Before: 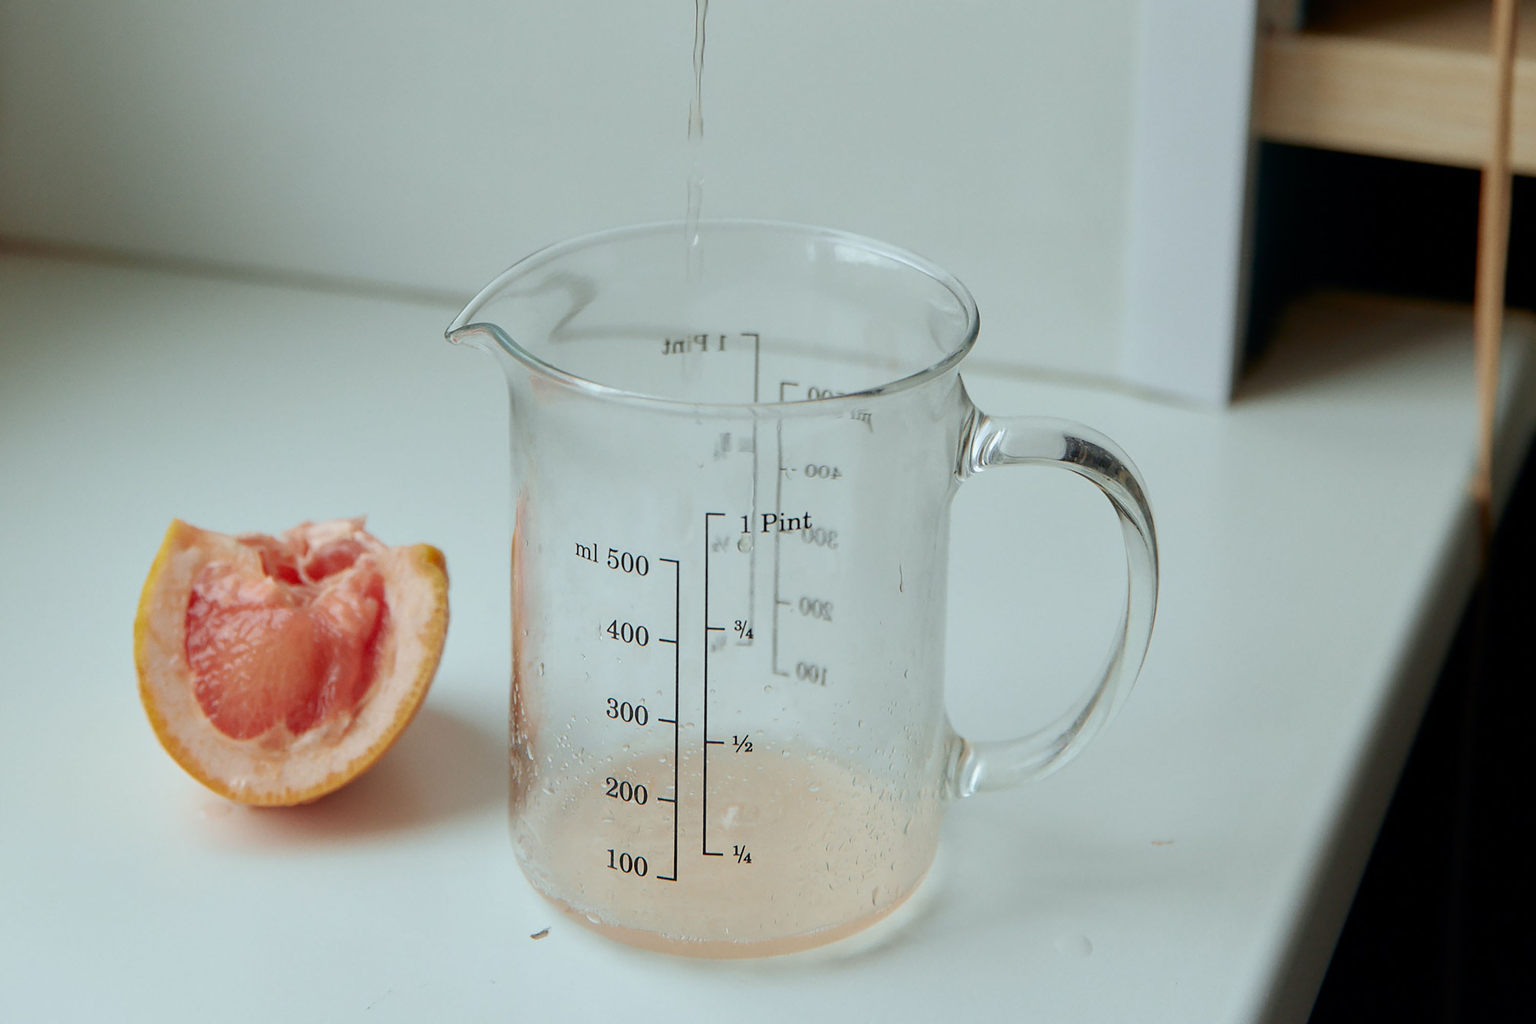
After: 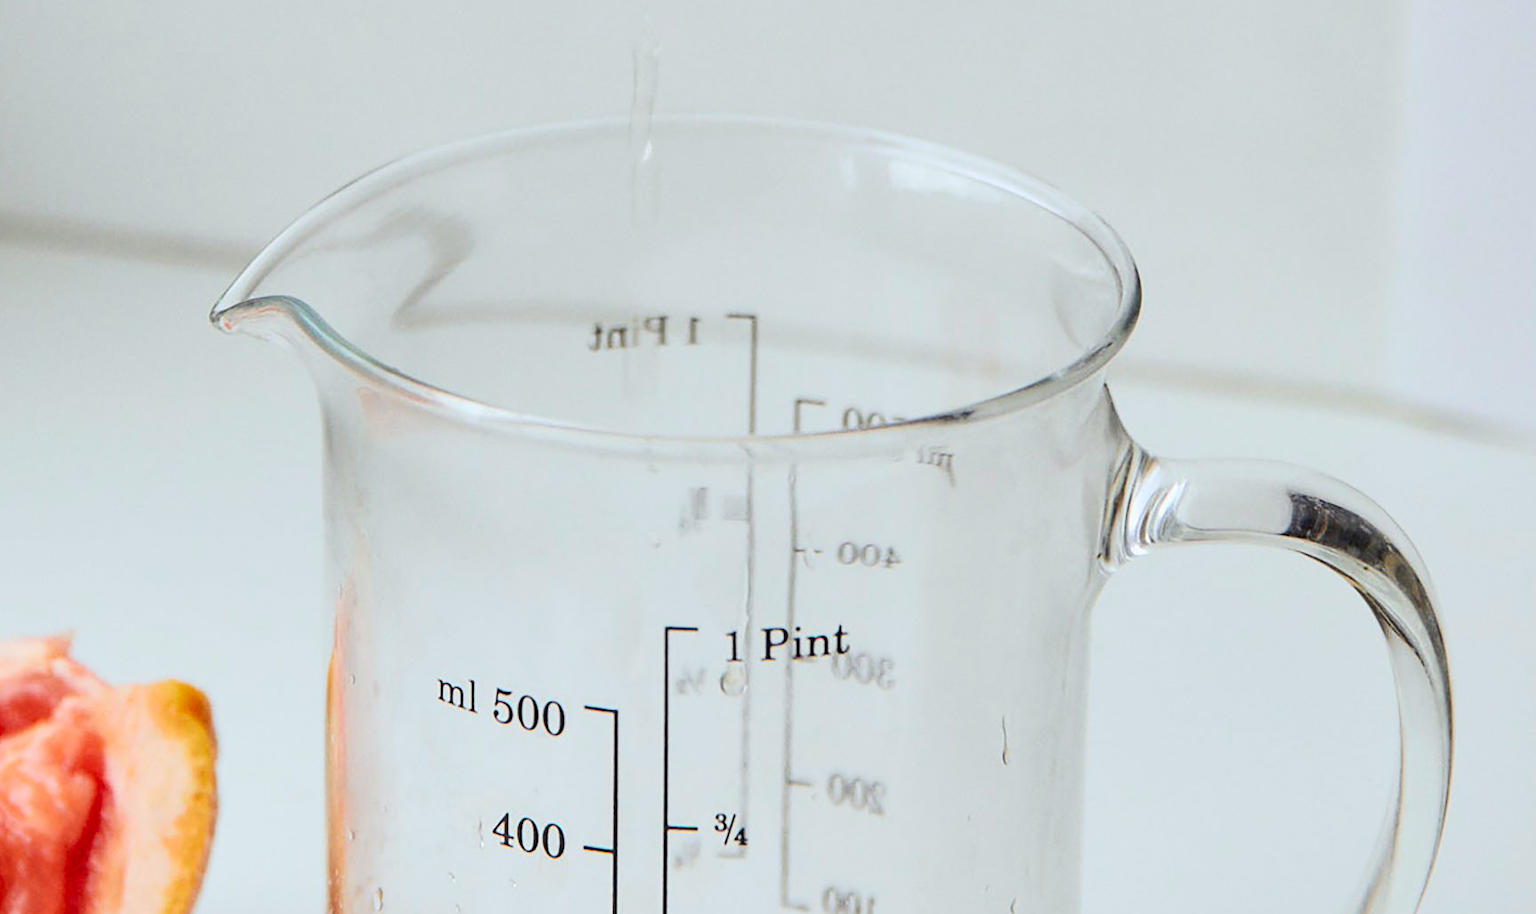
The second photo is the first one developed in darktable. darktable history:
crop: left 21.121%, top 14.992%, right 21.43%, bottom 33.681%
tone curve: curves: ch0 [(0, 0.023) (0.103, 0.087) (0.295, 0.297) (0.445, 0.531) (0.553, 0.665) (0.735, 0.843) (0.994, 1)]; ch1 [(0, 0) (0.414, 0.395) (0.447, 0.447) (0.485, 0.5) (0.512, 0.524) (0.542, 0.581) (0.581, 0.632) (0.646, 0.715) (1, 1)]; ch2 [(0, 0) (0.369, 0.388) (0.449, 0.431) (0.478, 0.471) (0.516, 0.517) (0.579, 0.624) (0.674, 0.775) (1, 1)], color space Lab, independent channels, preserve colors none
